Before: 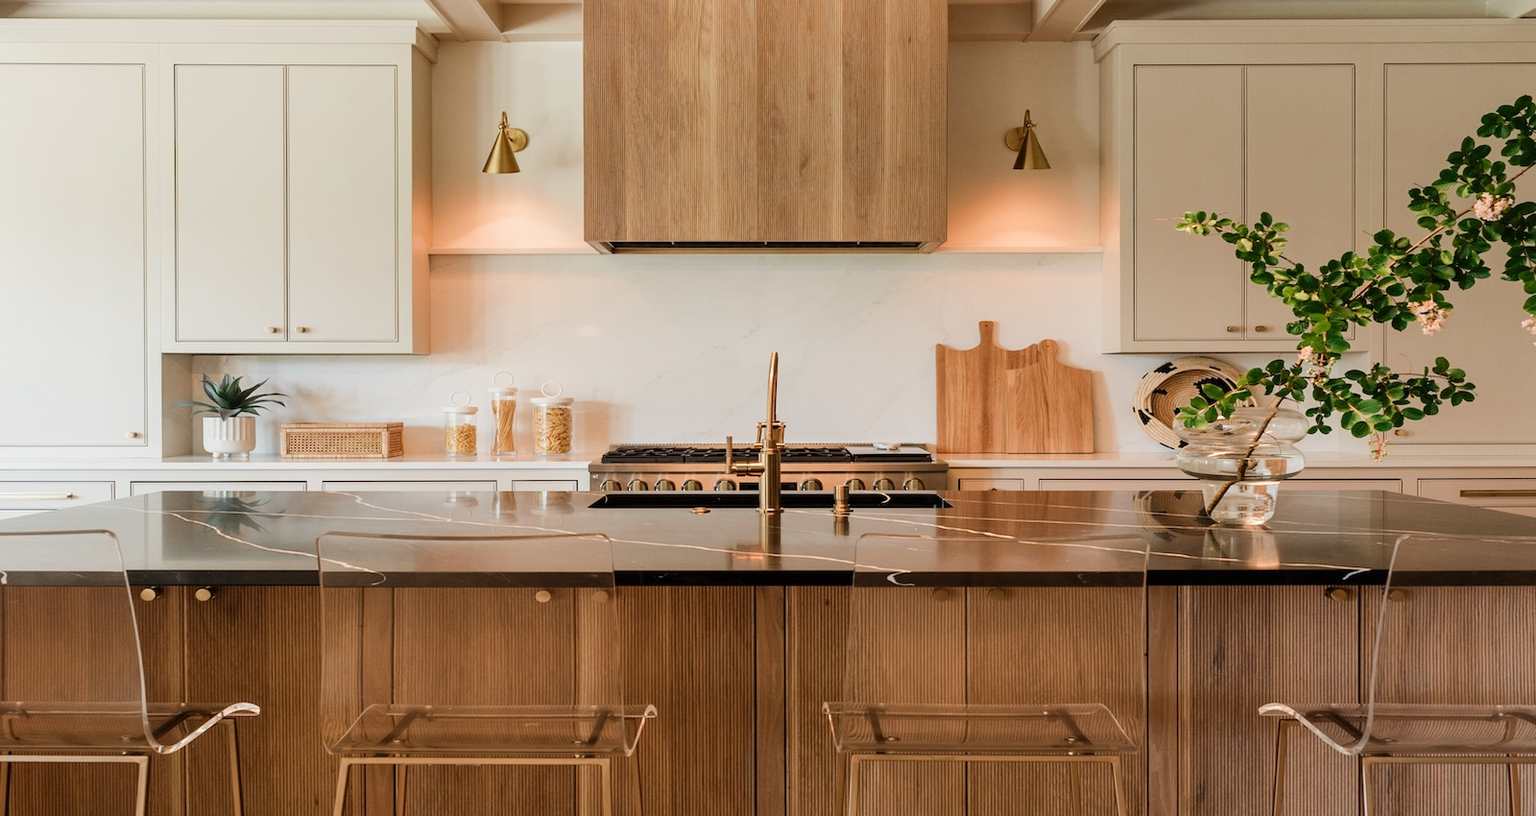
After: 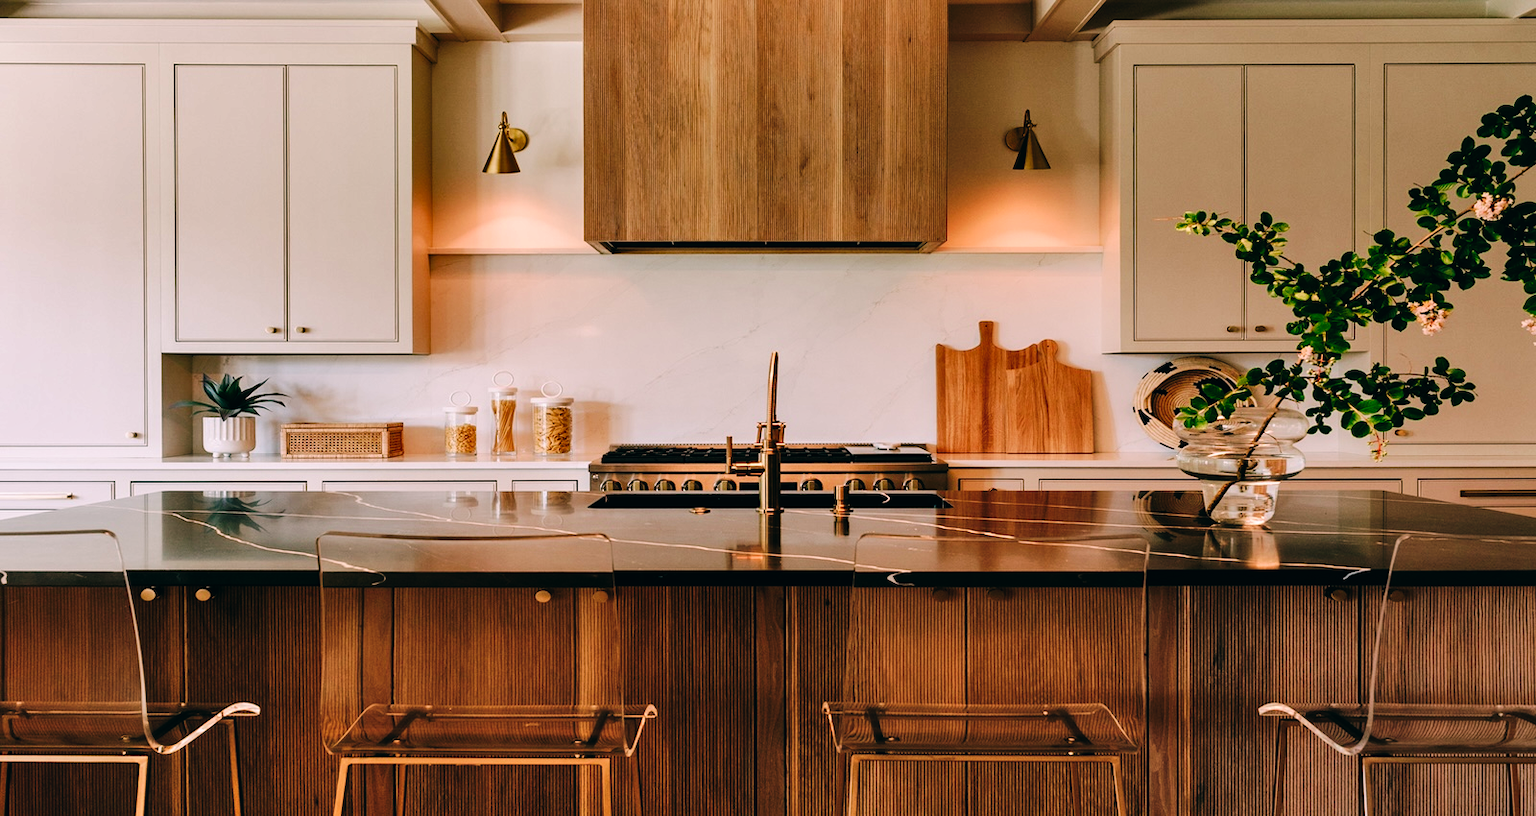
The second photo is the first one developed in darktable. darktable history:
color balance: lift [1.016, 0.983, 1, 1.017], gamma [0.78, 1.018, 1.043, 0.957], gain [0.786, 1.063, 0.937, 1.017], input saturation 118.26%, contrast 13.43%, contrast fulcrum 21.62%, output saturation 82.76%
tone curve: curves: ch0 [(0, 0) (0.003, 0.003) (0.011, 0.005) (0.025, 0.008) (0.044, 0.012) (0.069, 0.02) (0.1, 0.031) (0.136, 0.047) (0.177, 0.088) (0.224, 0.141) (0.277, 0.222) (0.335, 0.32) (0.399, 0.422) (0.468, 0.523) (0.543, 0.623) (0.623, 0.716) (0.709, 0.796) (0.801, 0.88) (0.898, 0.958) (1, 1)], preserve colors none
shadows and highlights: soften with gaussian
